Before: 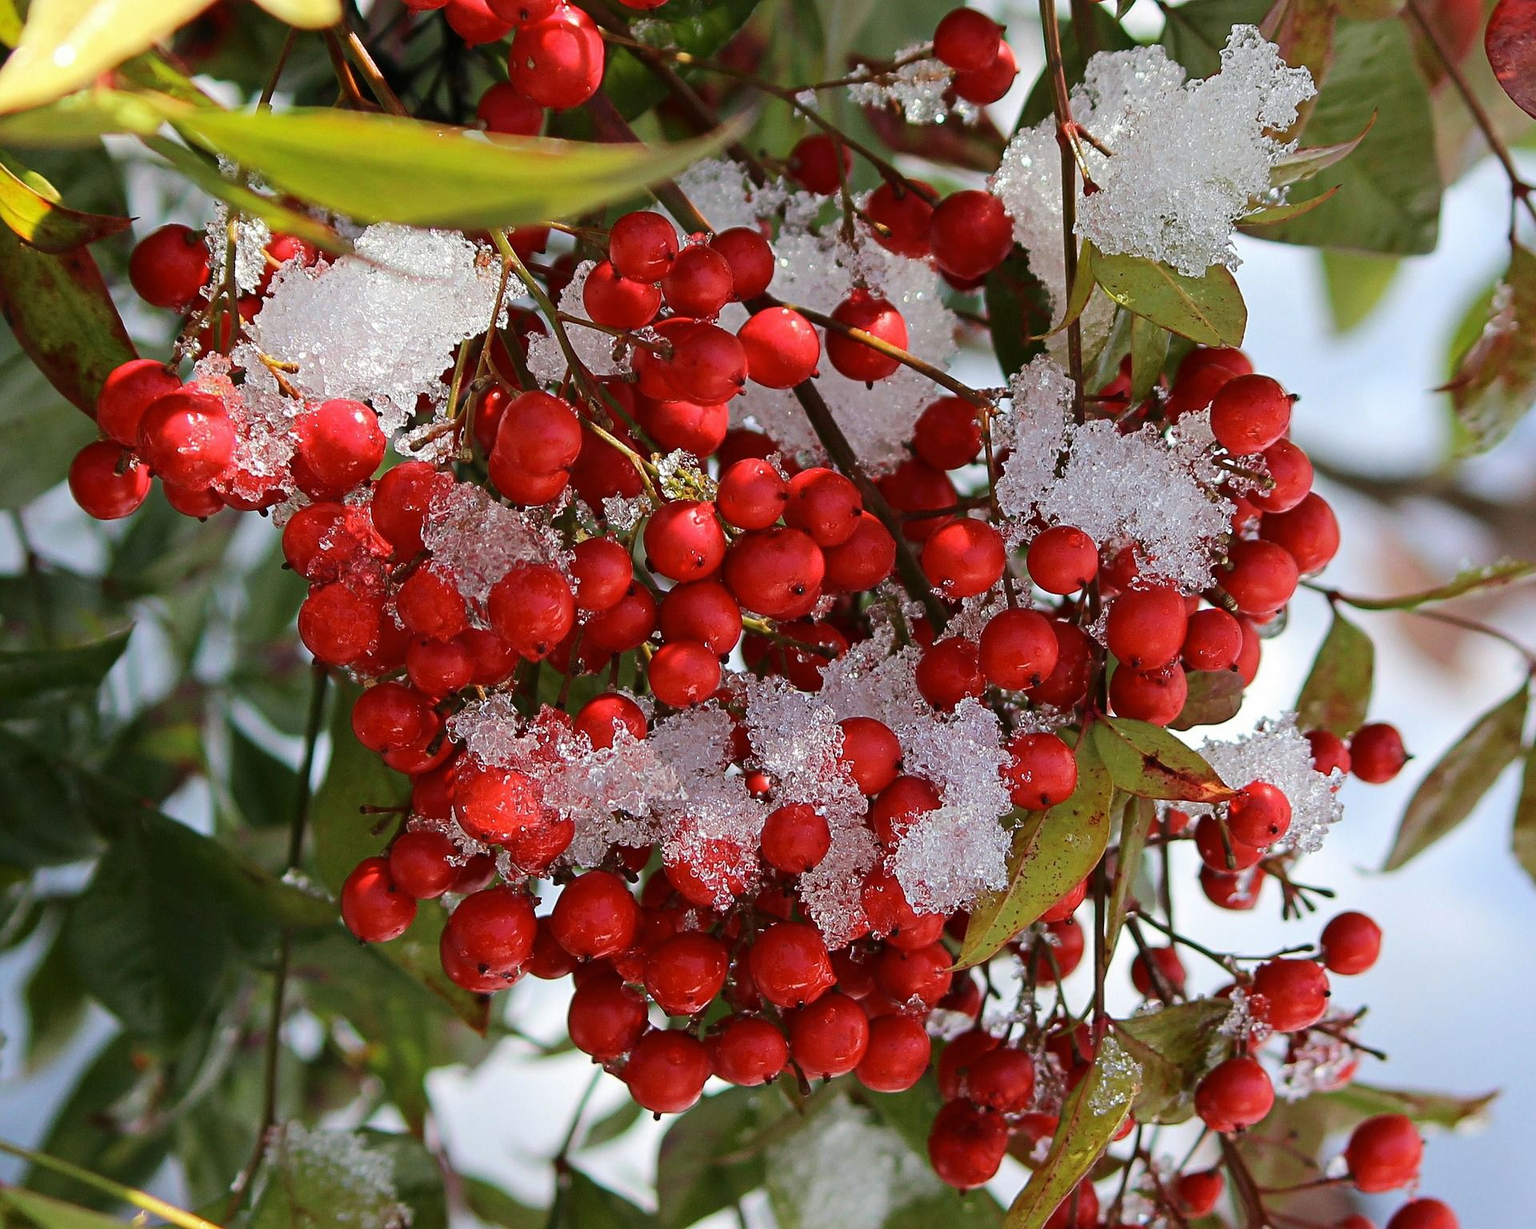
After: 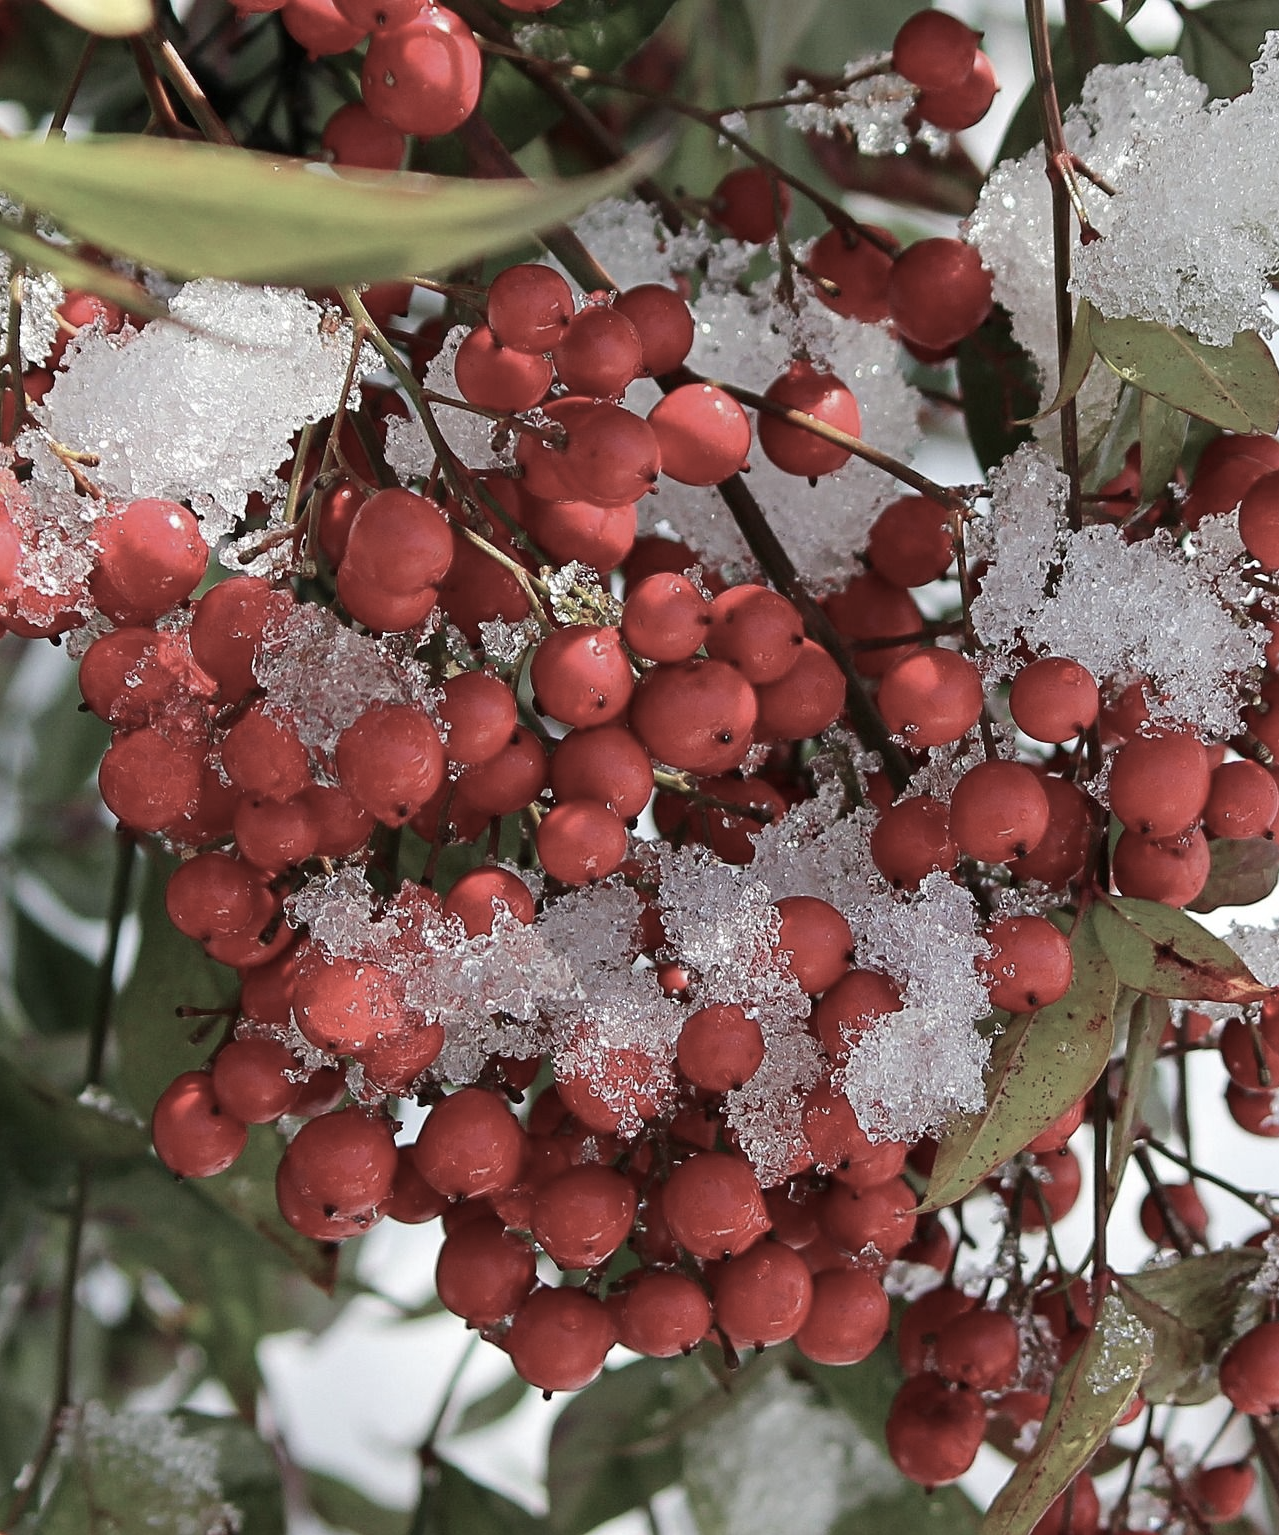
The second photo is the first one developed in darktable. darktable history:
crop and rotate: left 14.292%, right 19.041%
color balance rgb: linear chroma grading › global chroma -16.06%, perceptual saturation grading › global saturation -32.85%, global vibrance -23.56%
tone equalizer: on, module defaults
